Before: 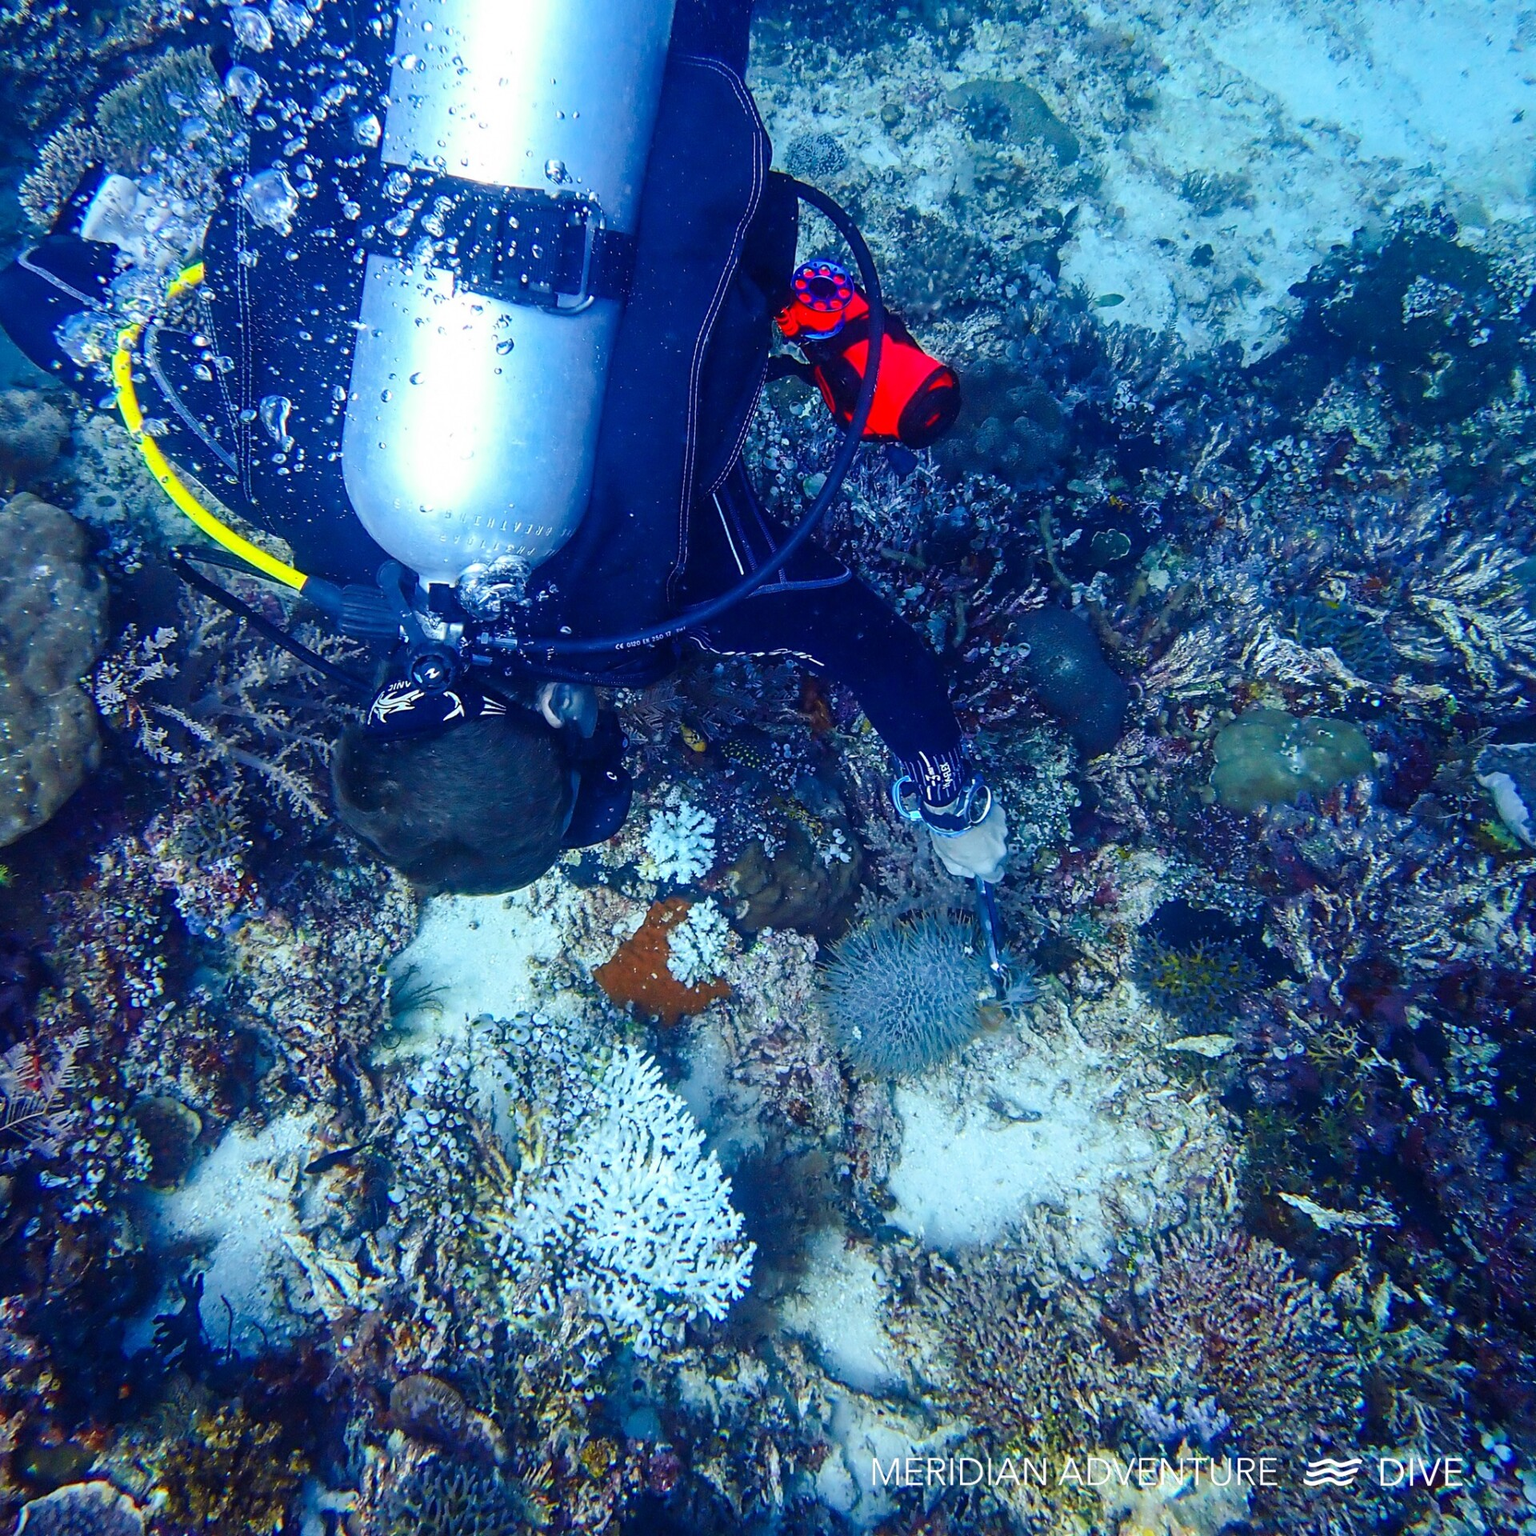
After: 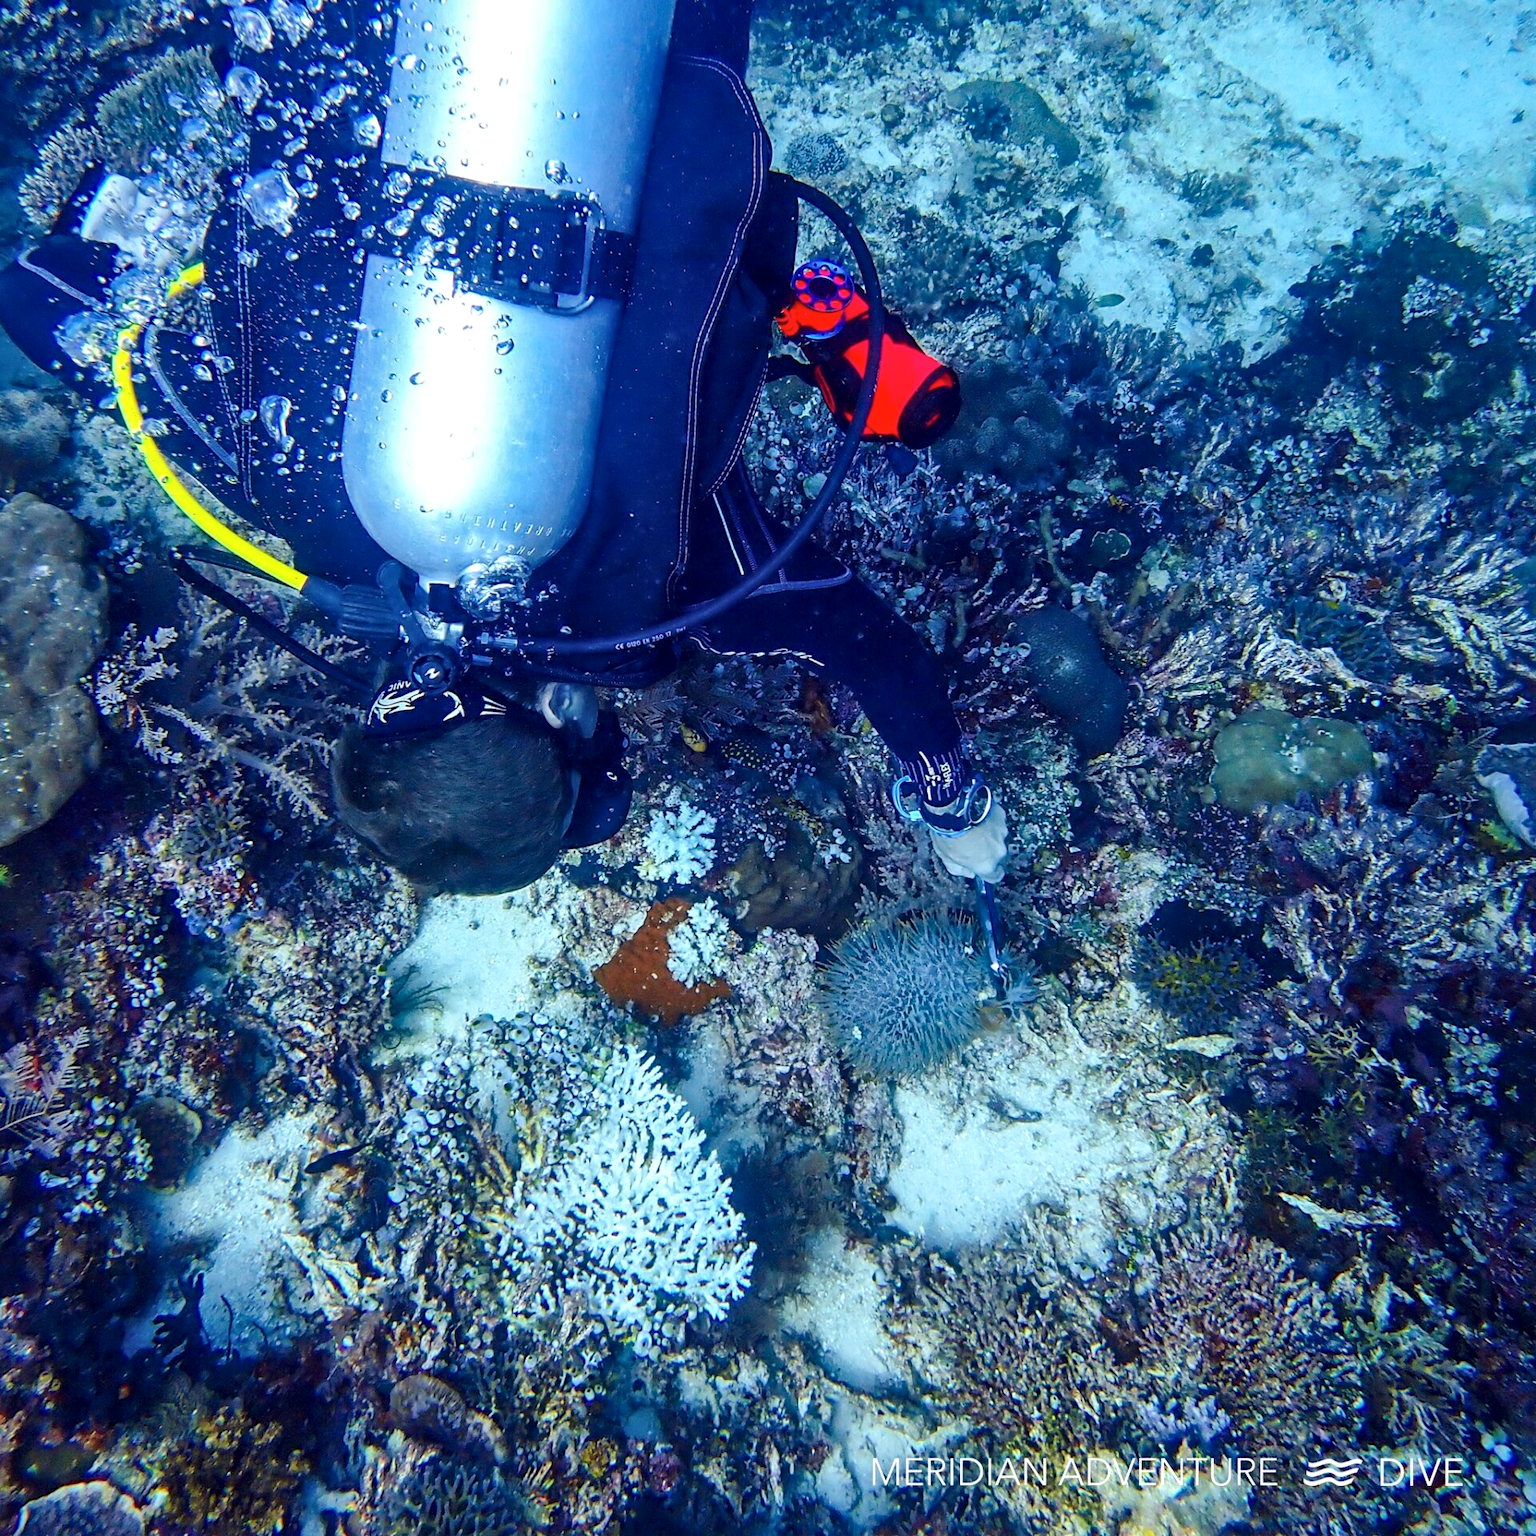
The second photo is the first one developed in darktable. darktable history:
local contrast: mode bilateral grid, contrast 20, coarseness 49, detail 143%, midtone range 0.2
exposure: compensate exposure bias true, compensate highlight preservation false
